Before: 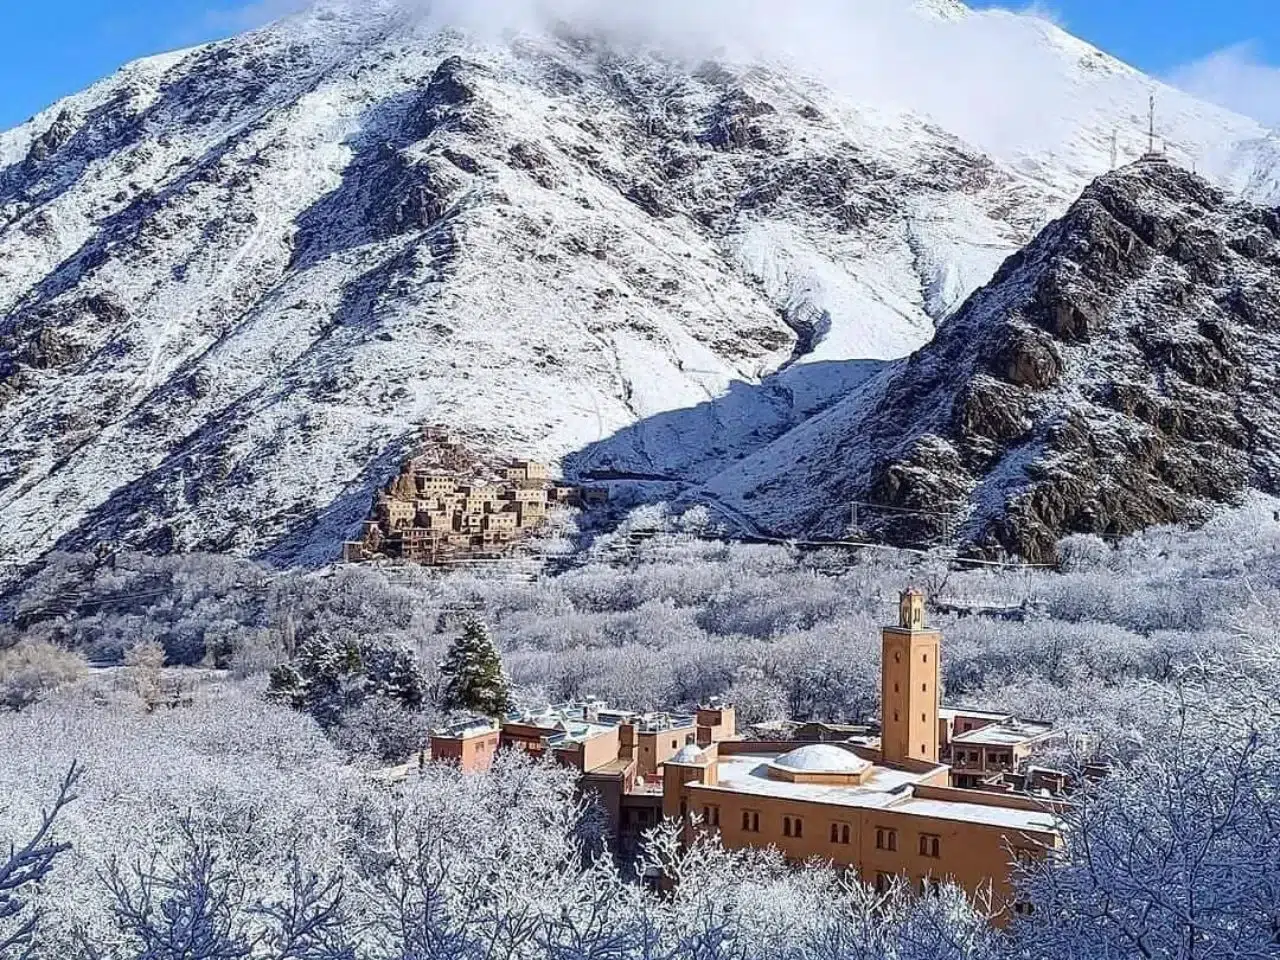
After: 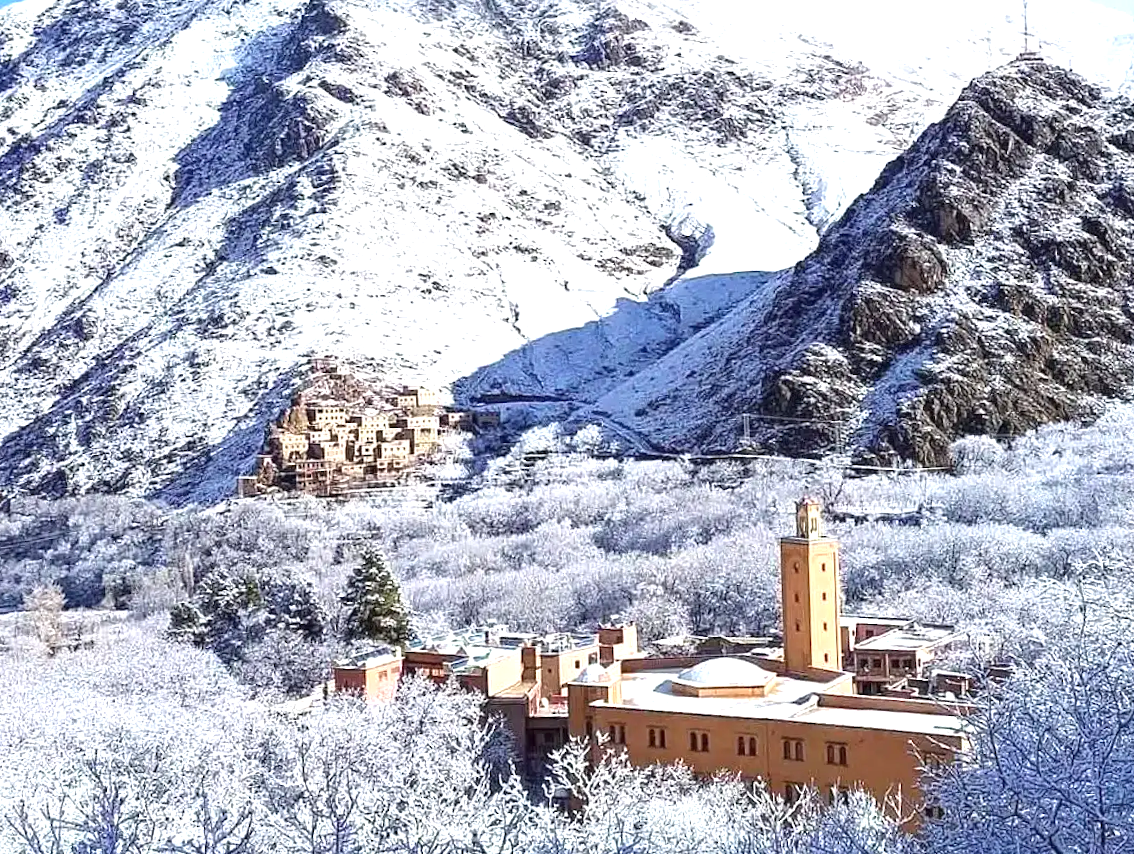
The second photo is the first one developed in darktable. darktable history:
exposure: black level correction 0, exposure 0.89 EV, compensate exposure bias true, compensate highlight preservation false
crop and rotate: angle 2.6°, left 6.12%, top 5.698%
